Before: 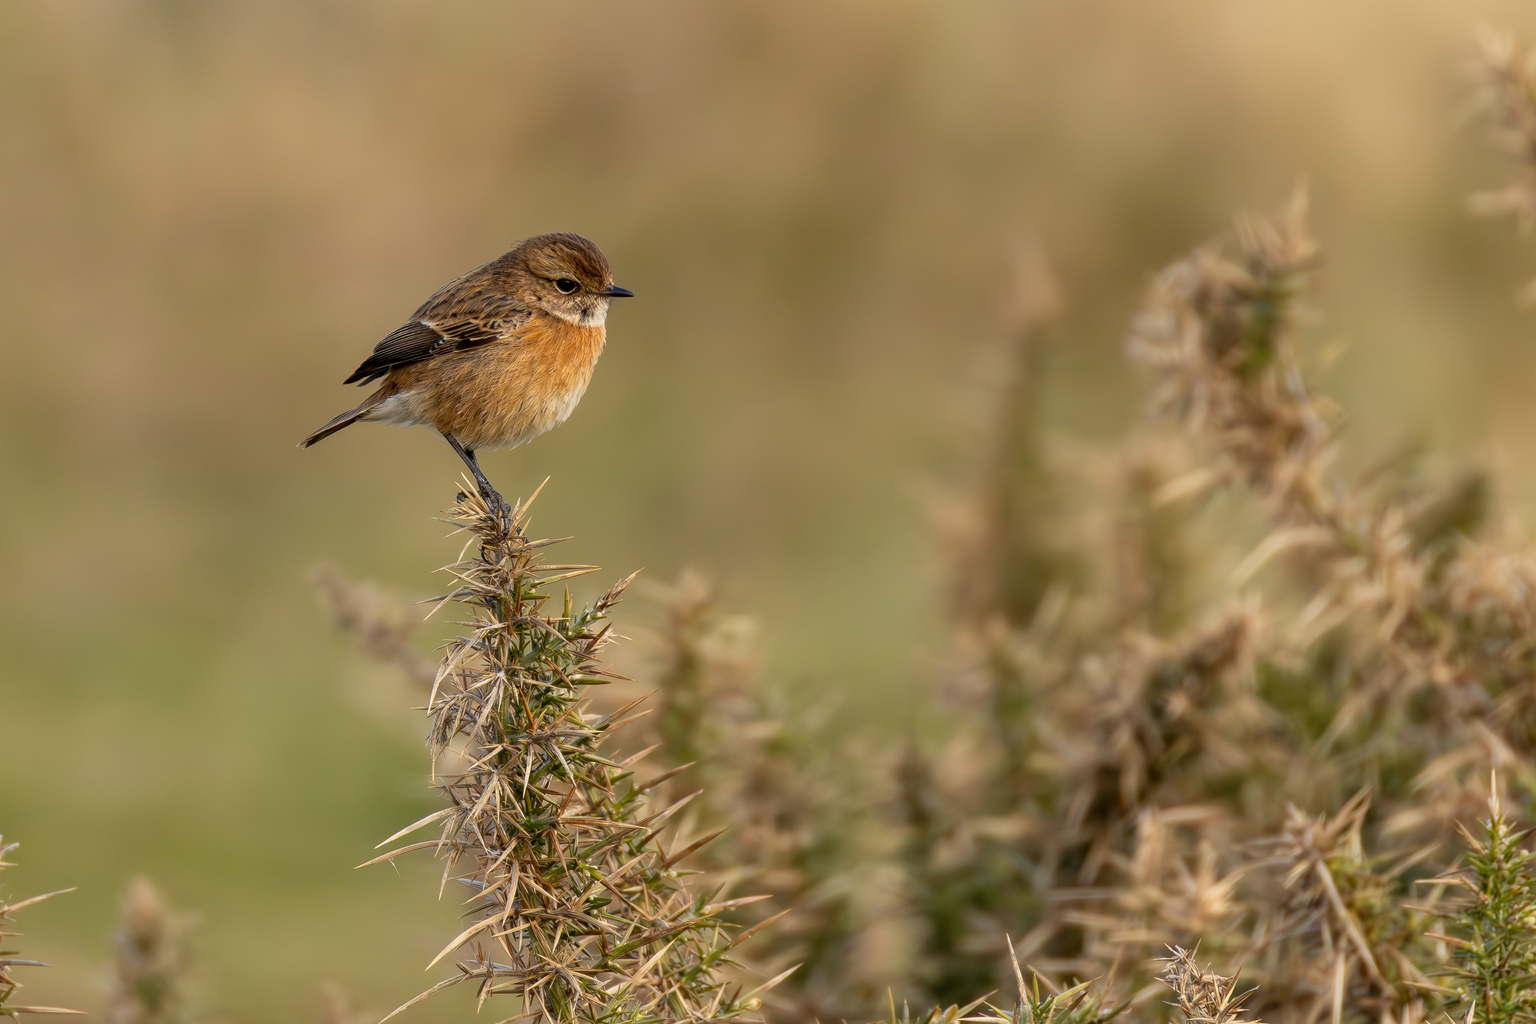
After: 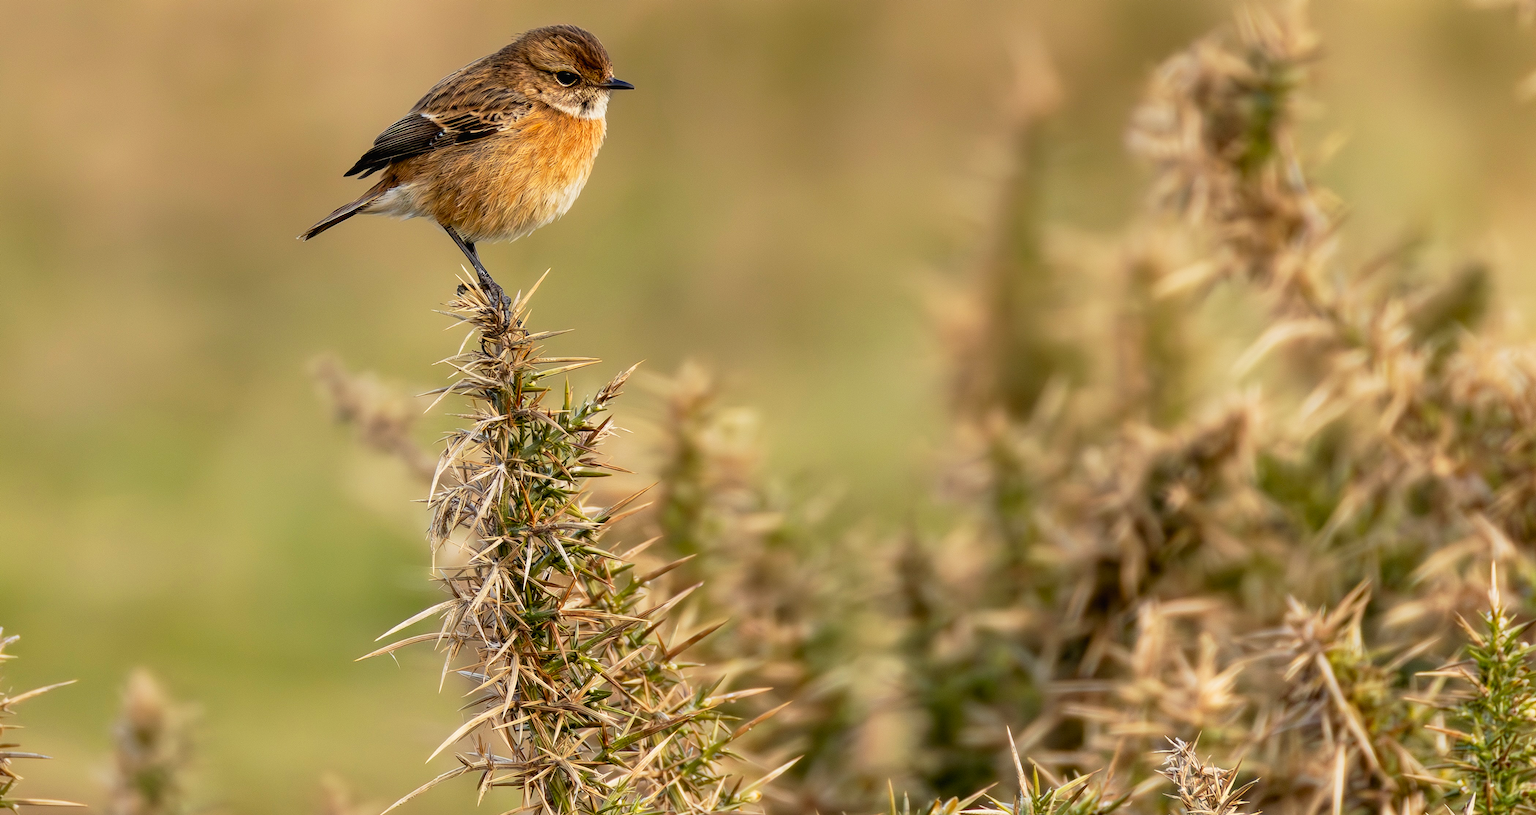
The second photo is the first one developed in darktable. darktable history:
tone curve: curves: ch0 [(0, 0.013) (0.054, 0.018) (0.205, 0.191) (0.289, 0.292) (0.39, 0.424) (0.493, 0.551) (0.647, 0.752) (0.796, 0.887) (1, 0.998)]; ch1 [(0, 0) (0.371, 0.339) (0.477, 0.452) (0.494, 0.495) (0.501, 0.501) (0.51, 0.516) (0.54, 0.557) (0.572, 0.605) (0.66, 0.701) (0.783, 0.804) (1, 1)]; ch2 [(0, 0) (0.32, 0.281) (0.403, 0.399) (0.441, 0.428) (0.47, 0.469) (0.498, 0.496) (0.524, 0.543) (0.551, 0.579) (0.633, 0.665) (0.7, 0.711) (1, 1)], preserve colors none
crop and rotate: top 20.319%
